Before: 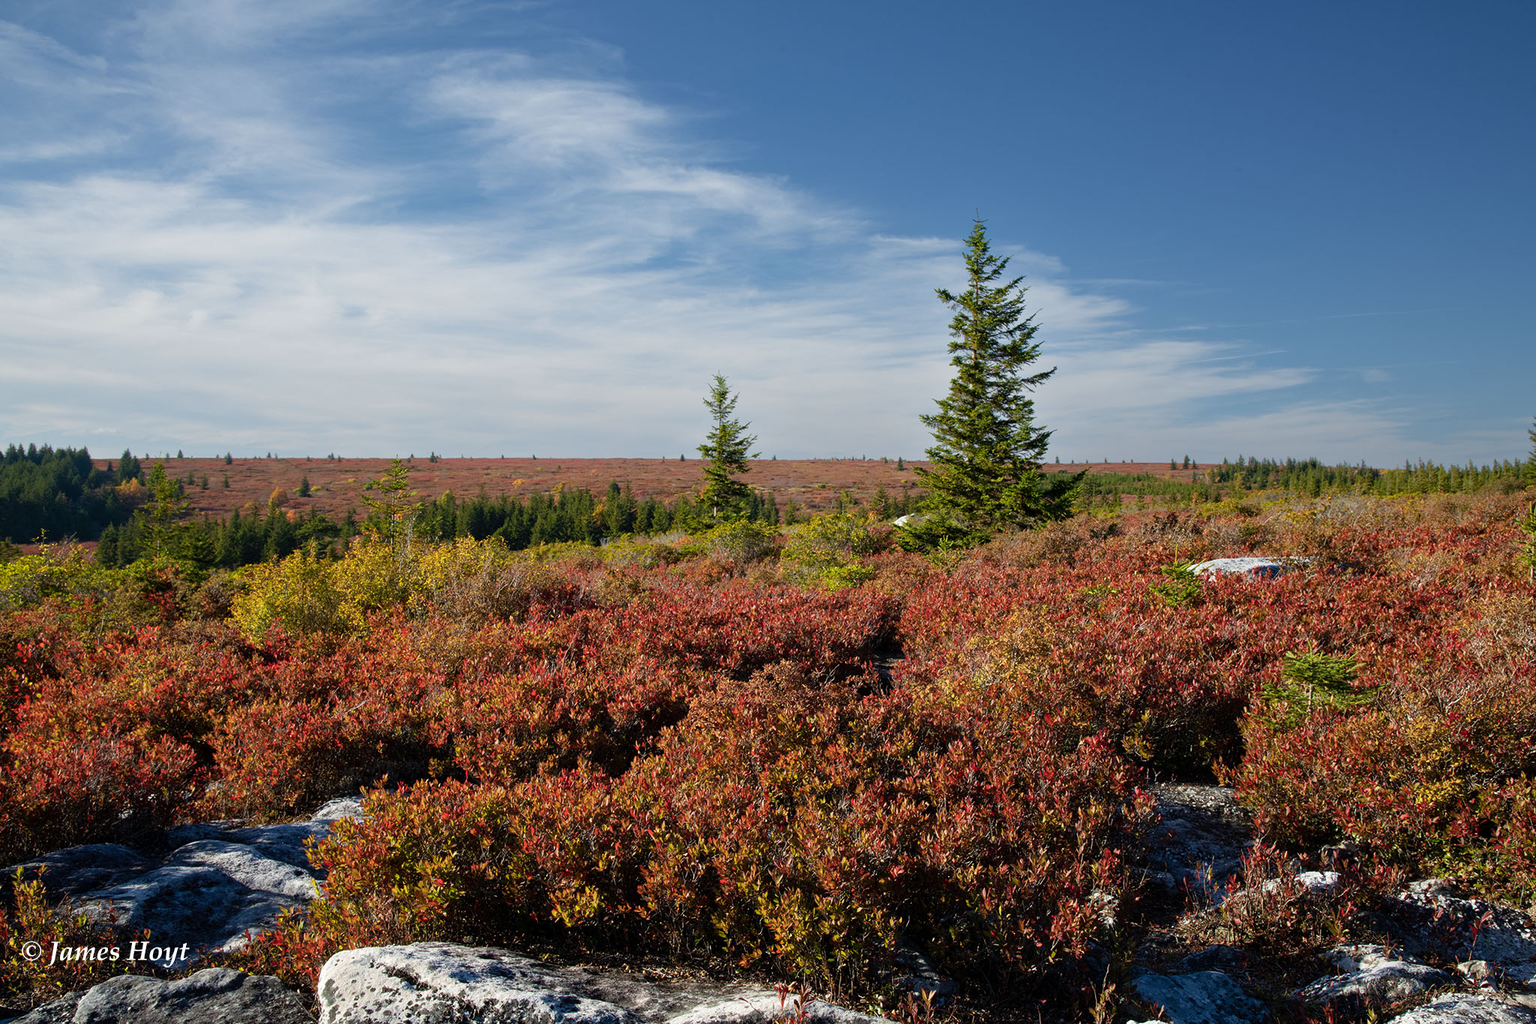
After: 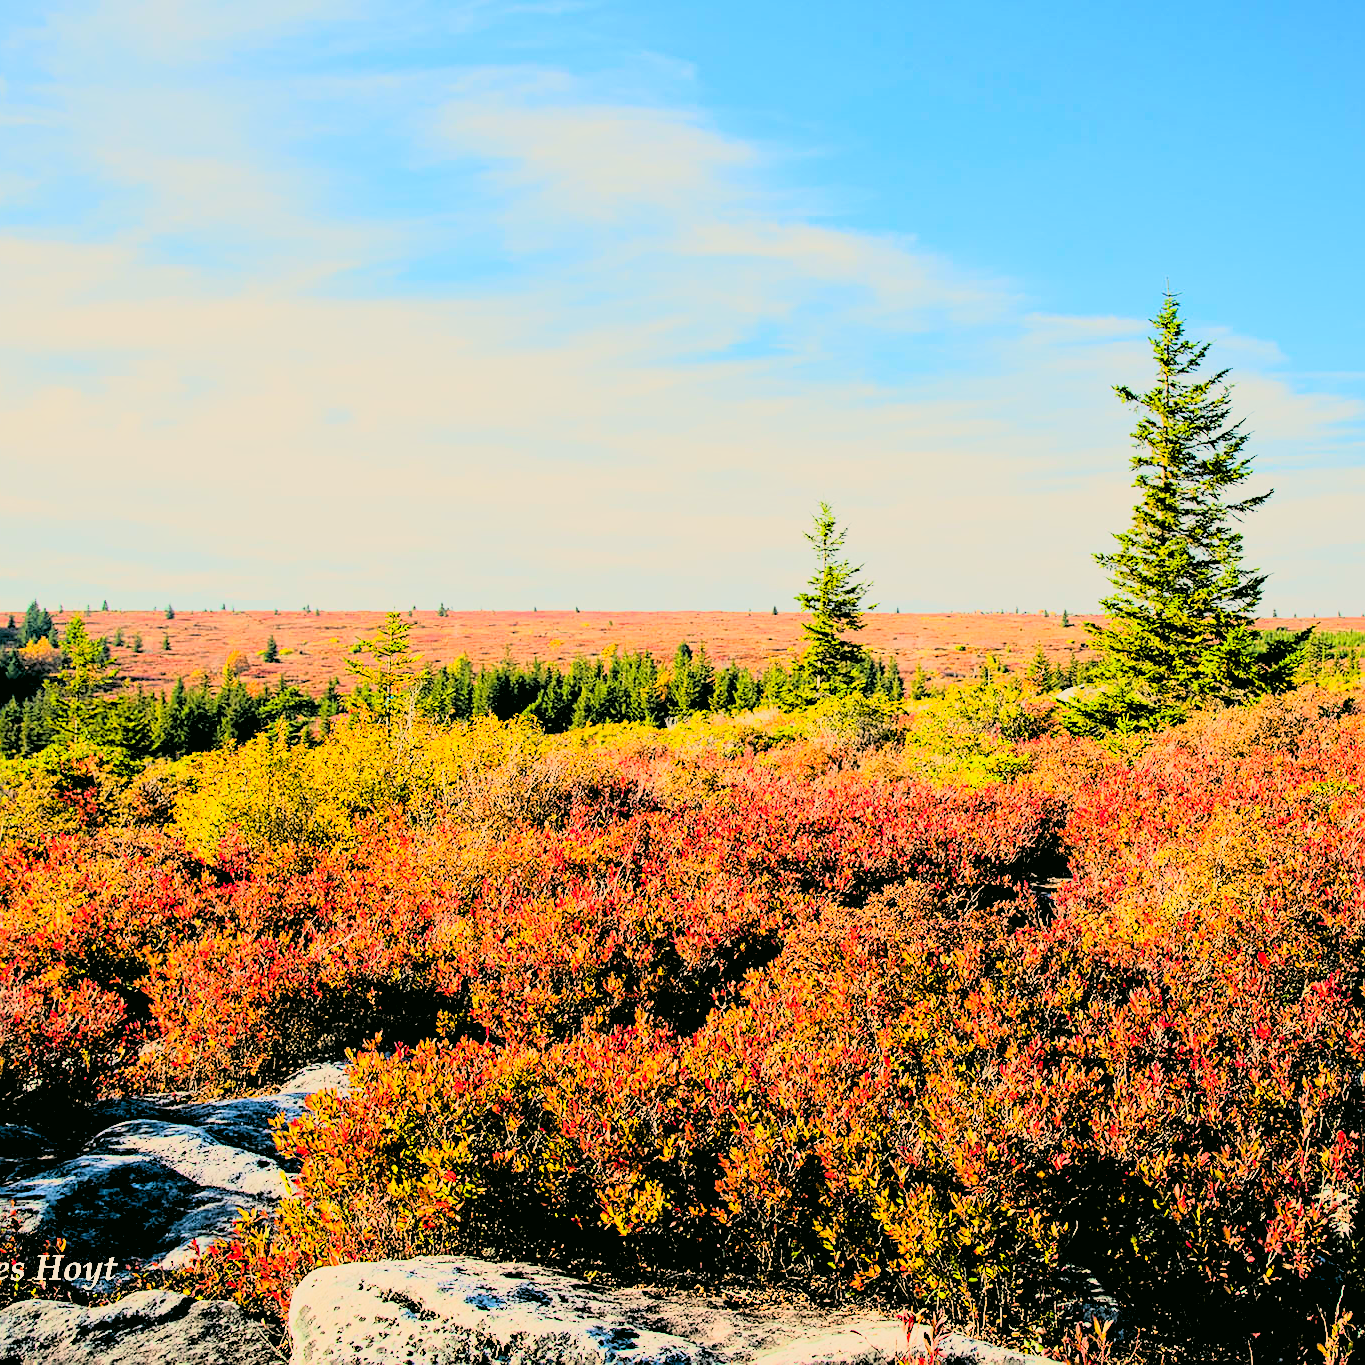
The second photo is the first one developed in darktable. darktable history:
crop and rotate: left 6.617%, right 26.717%
shadows and highlights: shadows -20, white point adjustment -2, highlights -35
color correction: highlights a* 4.02, highlights b* 4.98, shadows a* -7.55, shadows b* 4.98
sharpen: on, module defaults
white balance: red 1.029, blue 0.92
rgb levels: preserve colors sum RGB, levels [[0.038, 0.433, 0.934], [0, 0.5, 1], [0, 0.5, 1]]
exposure: black level correction 0, exposure 1.2 EV, compensate exposure bias true, compensate highlight preservation false
rgb curve: curves: ch0 [(0, 0) (0.21, 0.15) (0.24, 0.21) (0.5, 0.75) (0.75, 0.96) (0.89, 0.99) (1, 1)]; ch1 [(0, 0.02) (0.21, 0.13) (0.25, 0.2) (0.5, 0.67) (0.75, 0.9) (0.89, 0.97) (1, 1)]; ch2 [(0, 0.02) (0.21, 0.13) (0.25, 0.2) (0.5, 0.67) (0.75, 0.9) (0.89, 0.97) (1, 1)], compensate middle gray true
